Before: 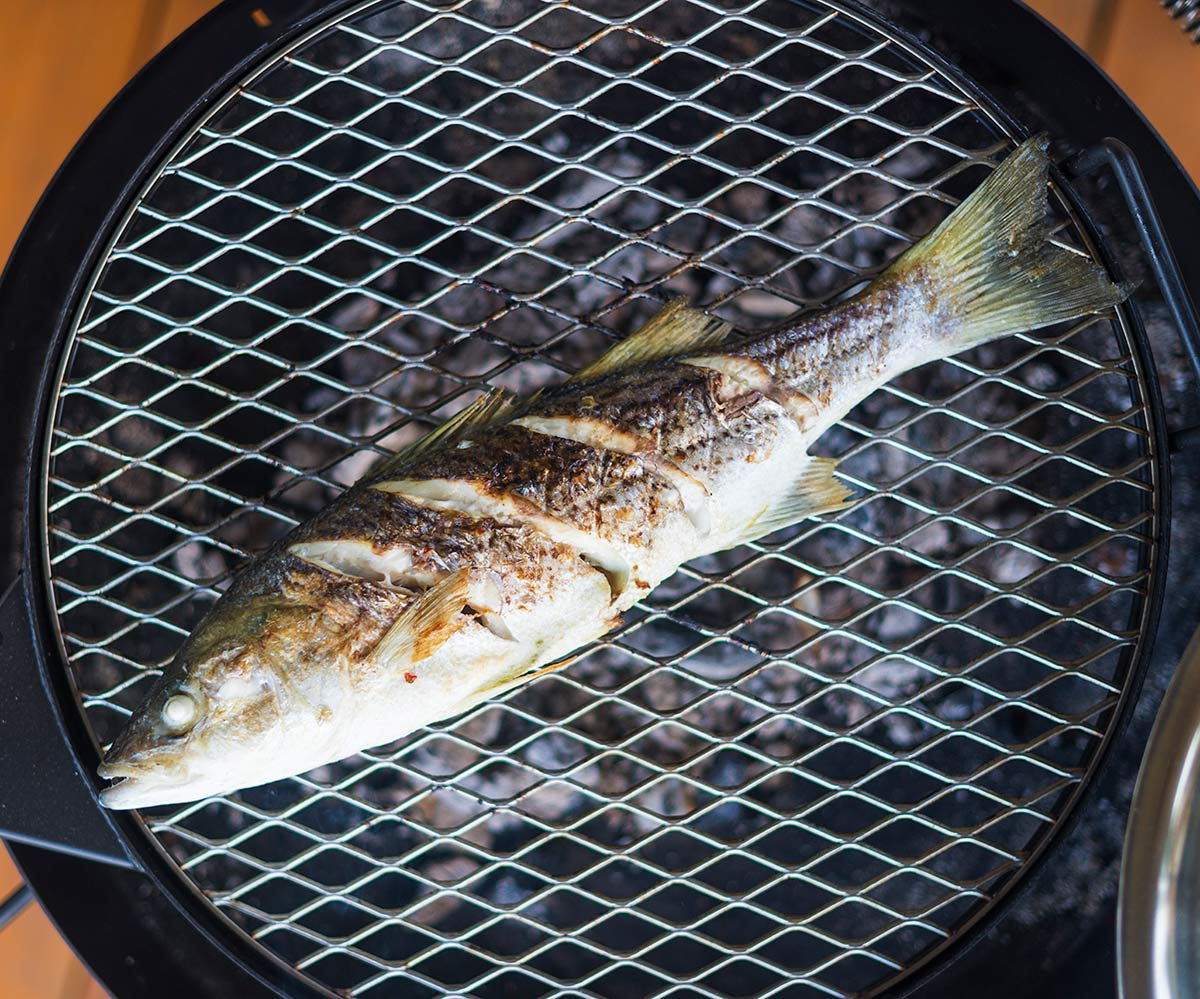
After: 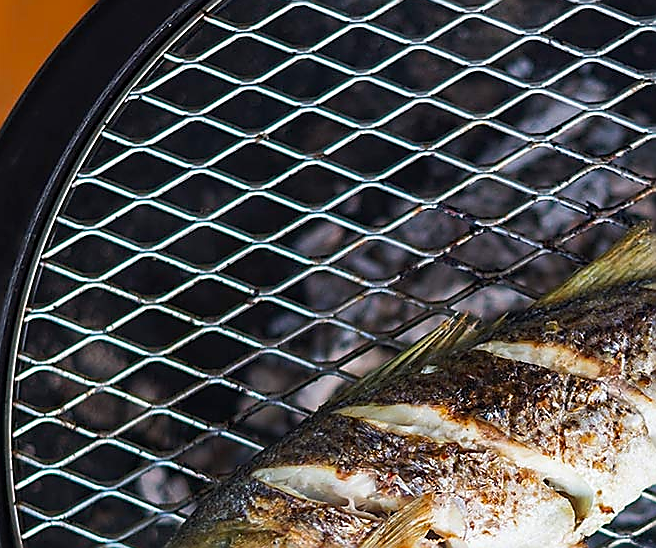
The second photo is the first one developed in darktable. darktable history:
vibrance: vibrance 100%
sharpen: radius 1.4, amount 1.25, threshold 0.7
crop and rotate: left 3.047%, top 7.509%, right 42.236%, bottom 37.598%
